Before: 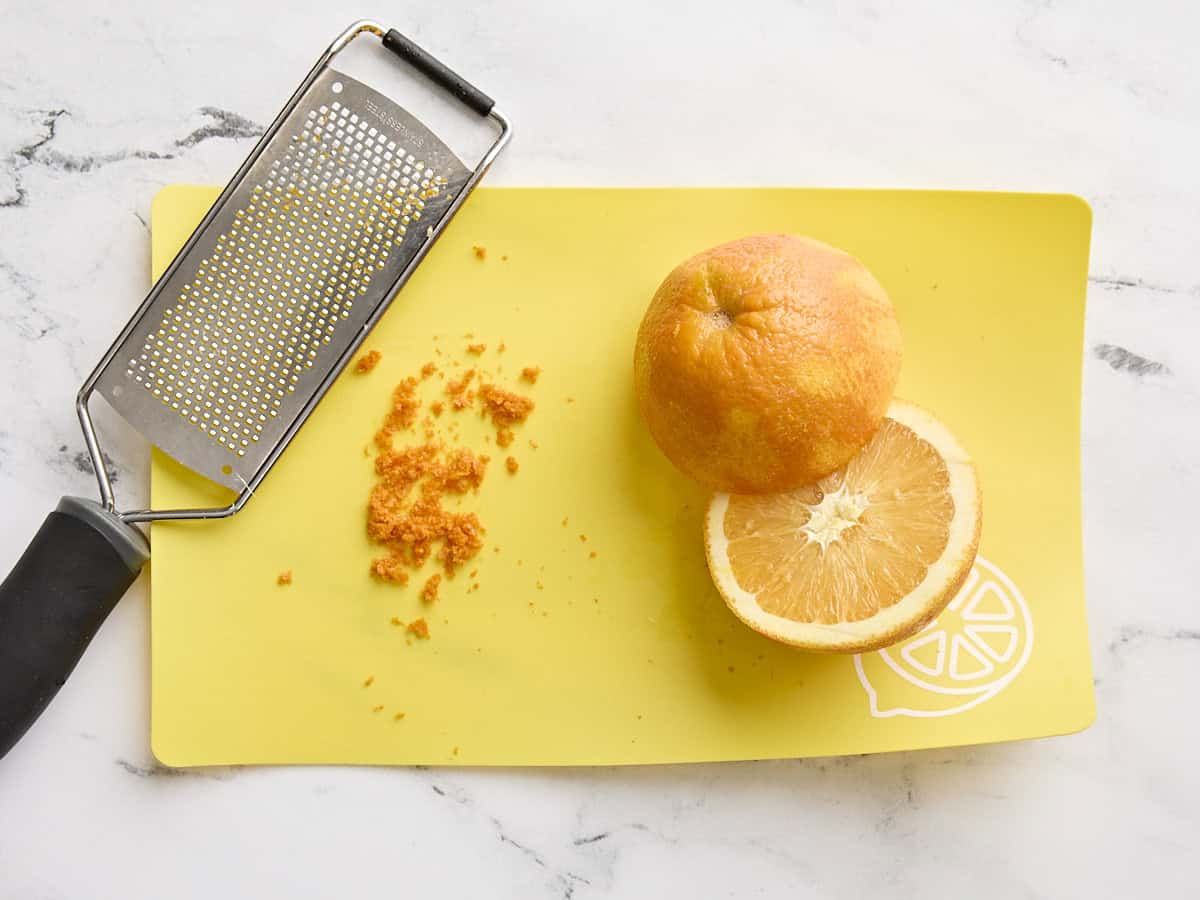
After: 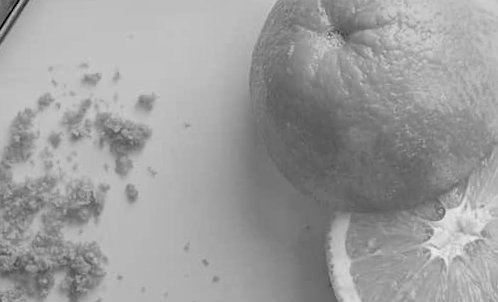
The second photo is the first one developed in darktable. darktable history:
color calibration: output gray [0.18, 0.41, 0.41, 0], gray › normalize channels true, illuminant same as pipeline (D50), adaptation XYZ, x 0.346, y 0.359, gamut compression 0
crop: left 31.751%, top 32.172%, right 27.8%, bottom 35.83%
rotate and perspective: rotation -2.22°, lens shift (horizontal) -0.022, automatic cropping off
